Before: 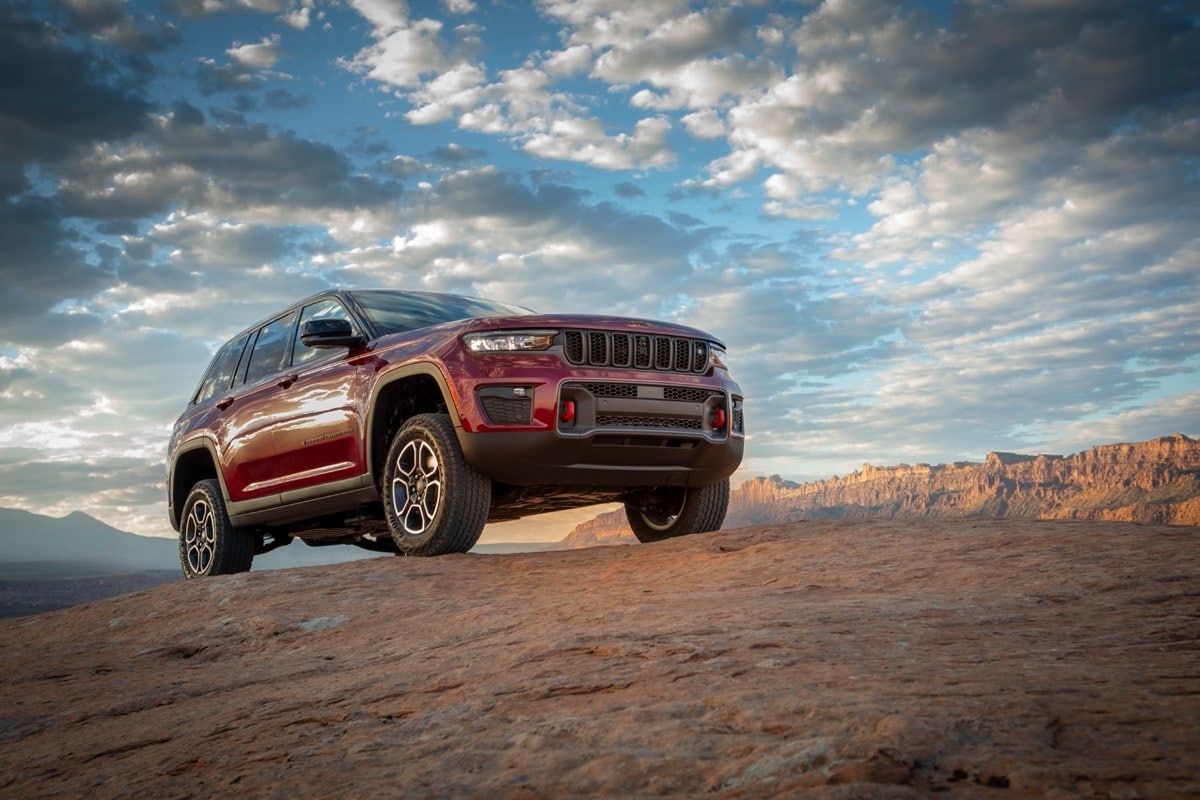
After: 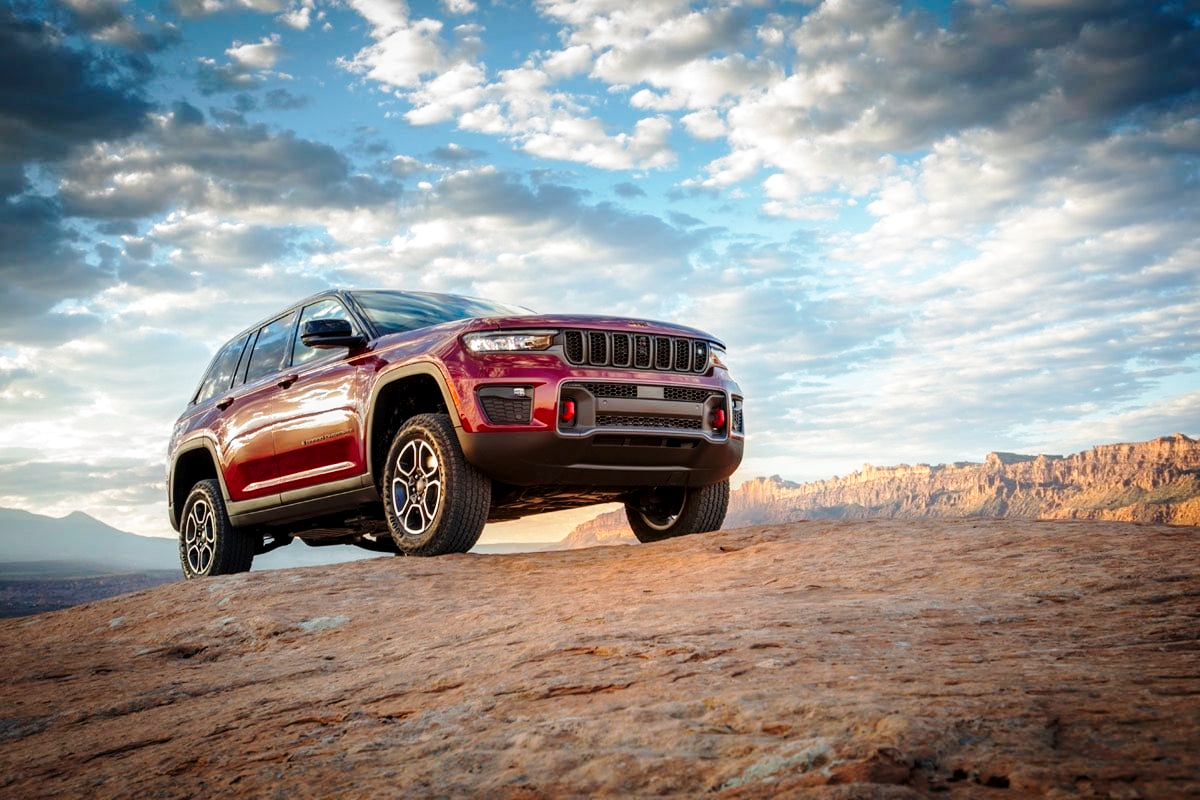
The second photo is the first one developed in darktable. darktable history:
local contrast: highlights 100%, shadows 103%, detail 119%, midtone range 0.2
base curve: curves: ch0 [(0, 0) (0.028, 0.03) (0.121, 0.232) (0.46, 0.748) (0.859, 0.968) (1, 1)], preserve colors none
